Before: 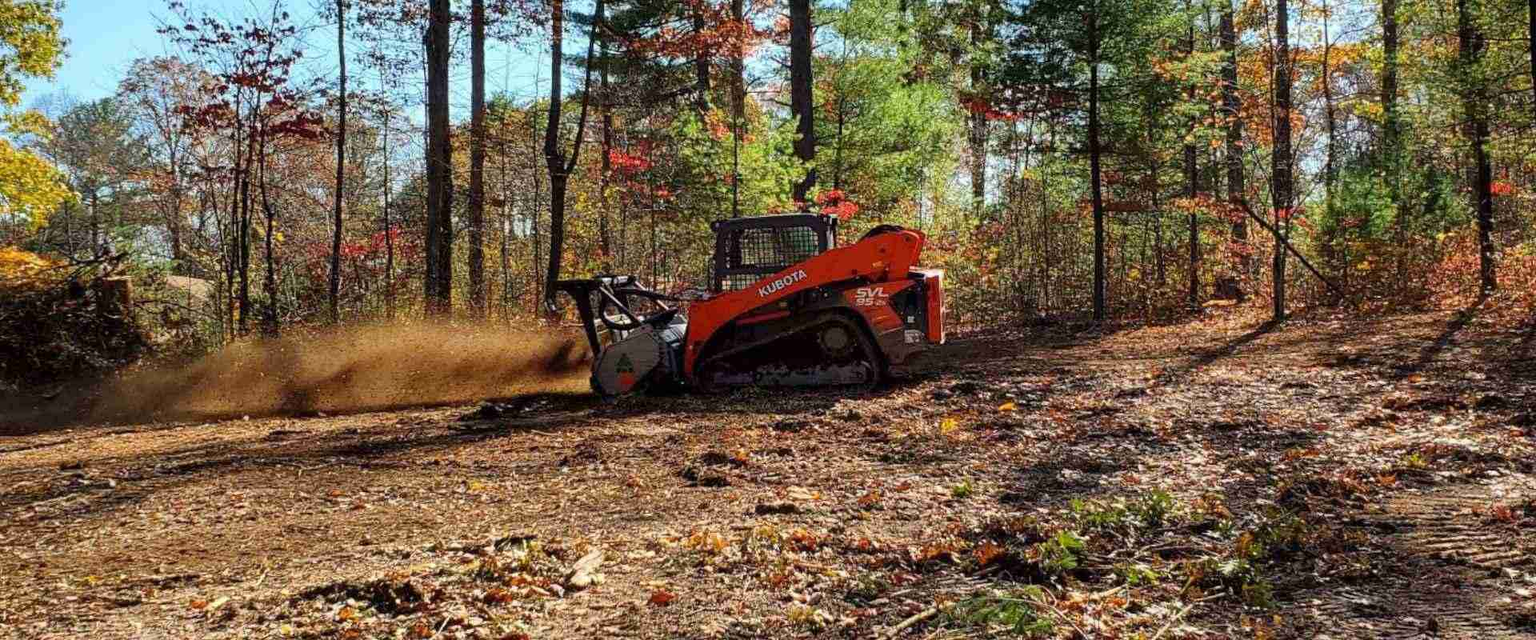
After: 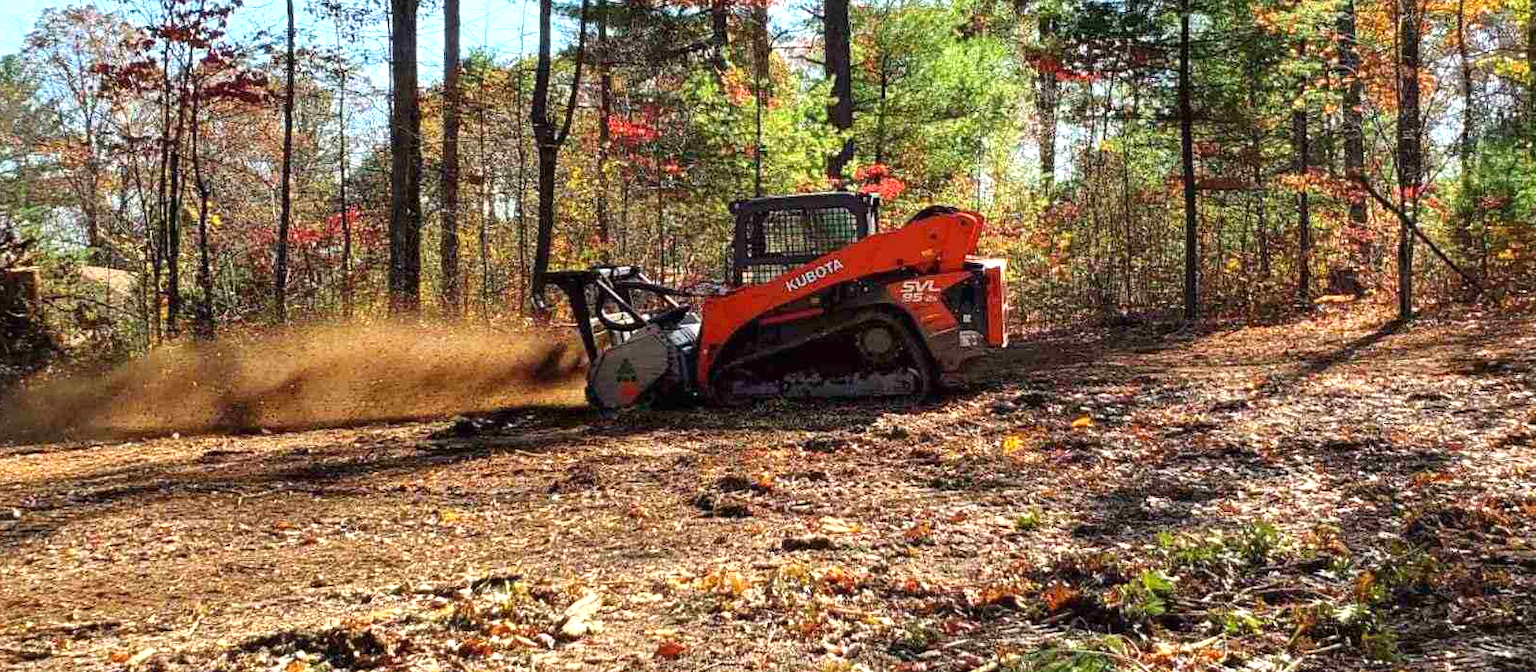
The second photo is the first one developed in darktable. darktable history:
exposure: black level correction 0, exposure 0.6 EV, compensate exposure bias true, compensate highlight preservation false
white balance: red 1, blue 1
crop: left 6.446%, top 8.188%, right 9.538%, bottom 3.548%
